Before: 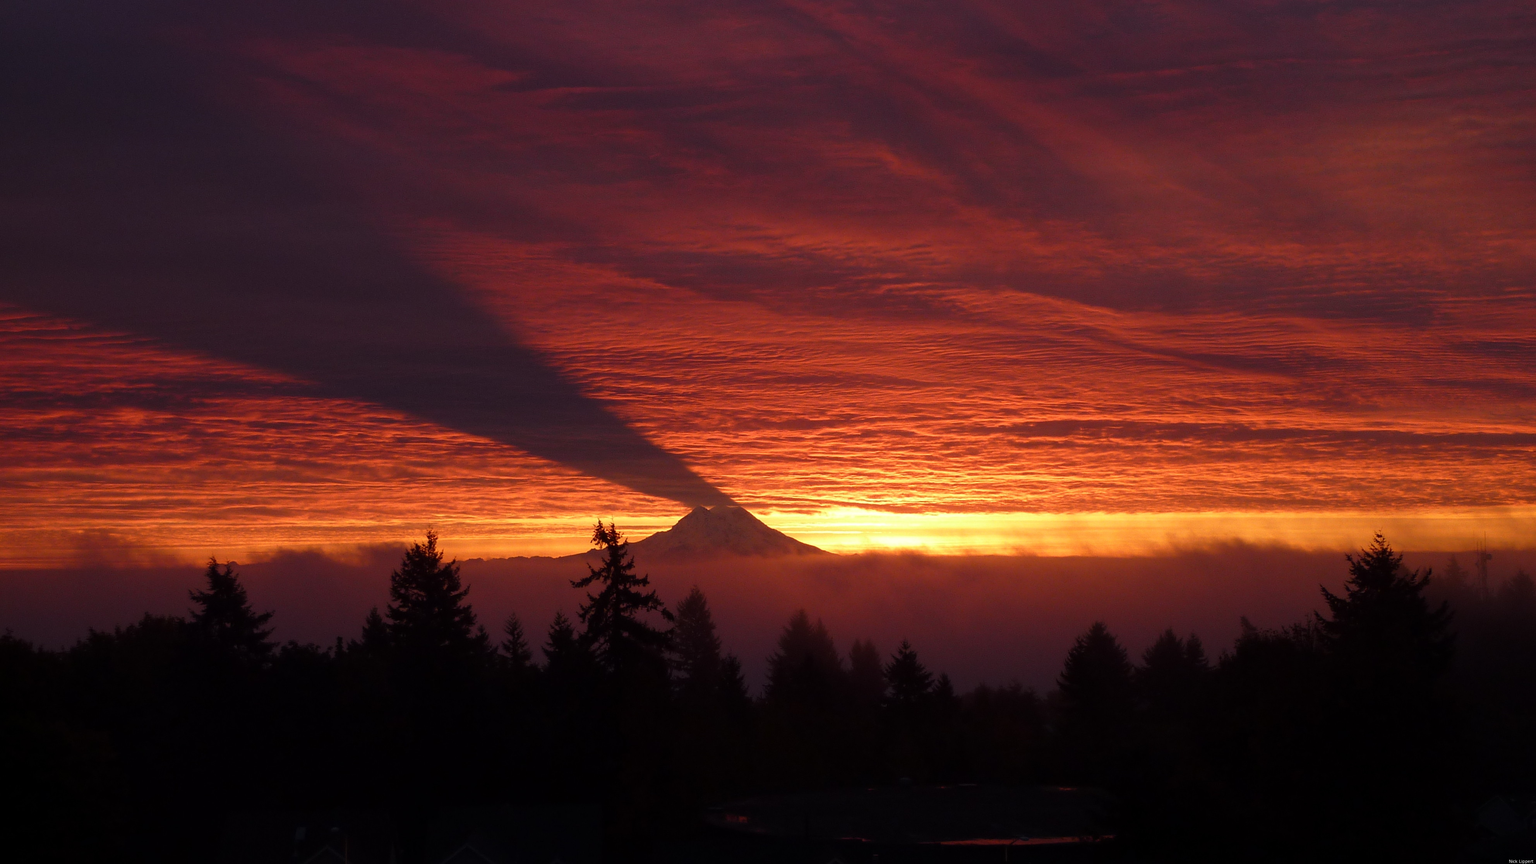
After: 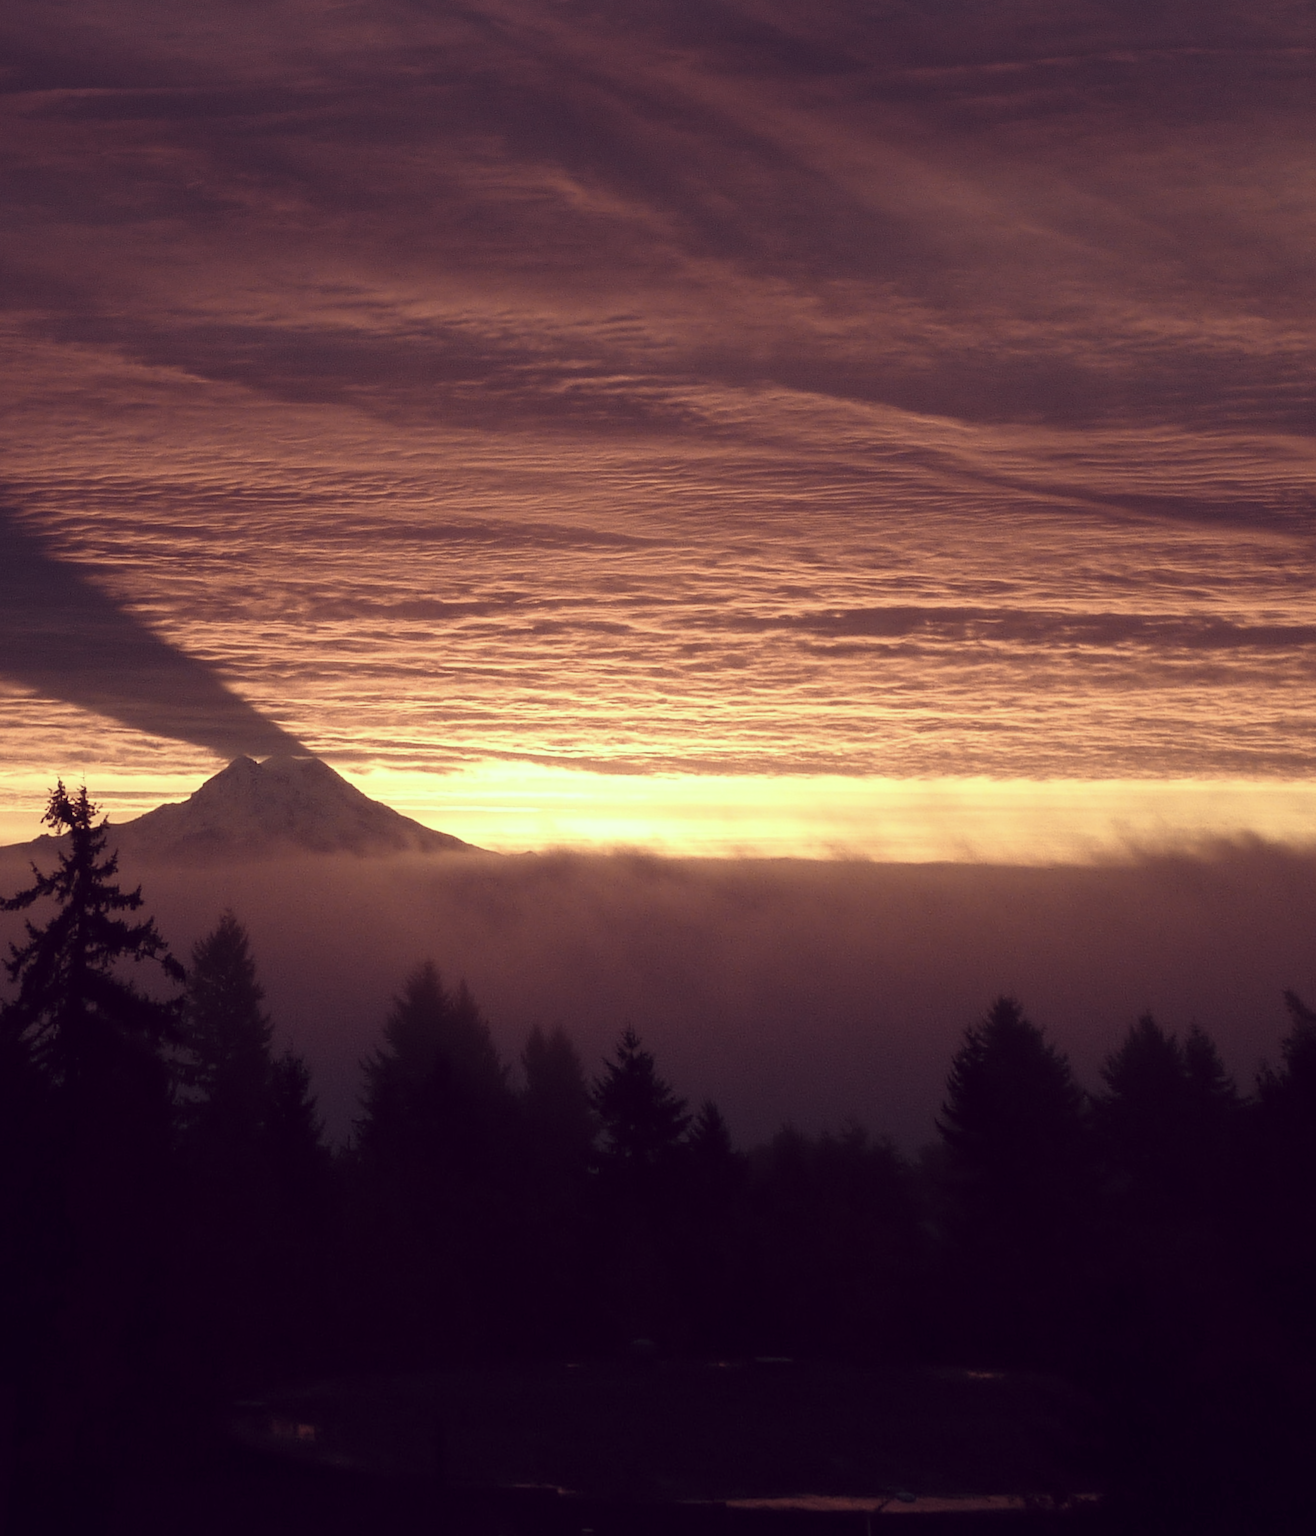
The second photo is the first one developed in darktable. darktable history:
contrast brightness saturation: contrast 0.2, brightness 0.15, saturation 0.14
rotate and perspective: rotation 0.72°, lens shift (vertical) -0.352, lens shift (horizontal) -0.051, crop left 0.152, crop right 0.859, crop top 0.019, crop bottom 0.964
crop: left 31.458%, top 0%, right 11.876%
color correction: highlights a* -20.17, highlights b* 20.27, shadows a* 20.03, shadows b* -20.46, saturation 0.43
